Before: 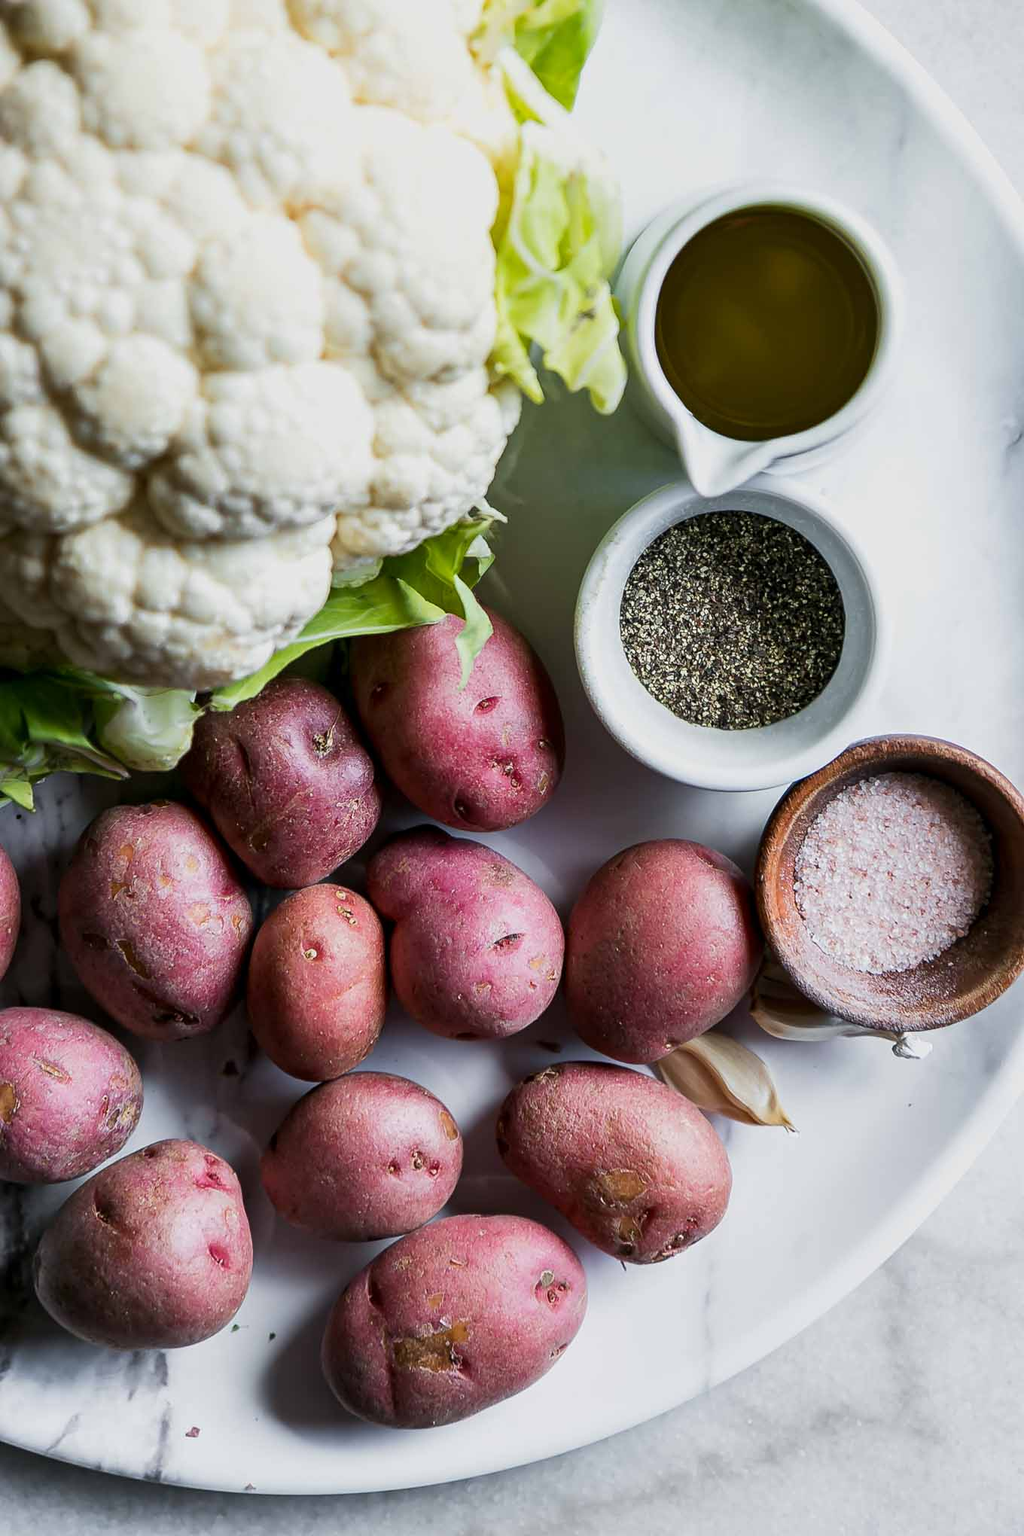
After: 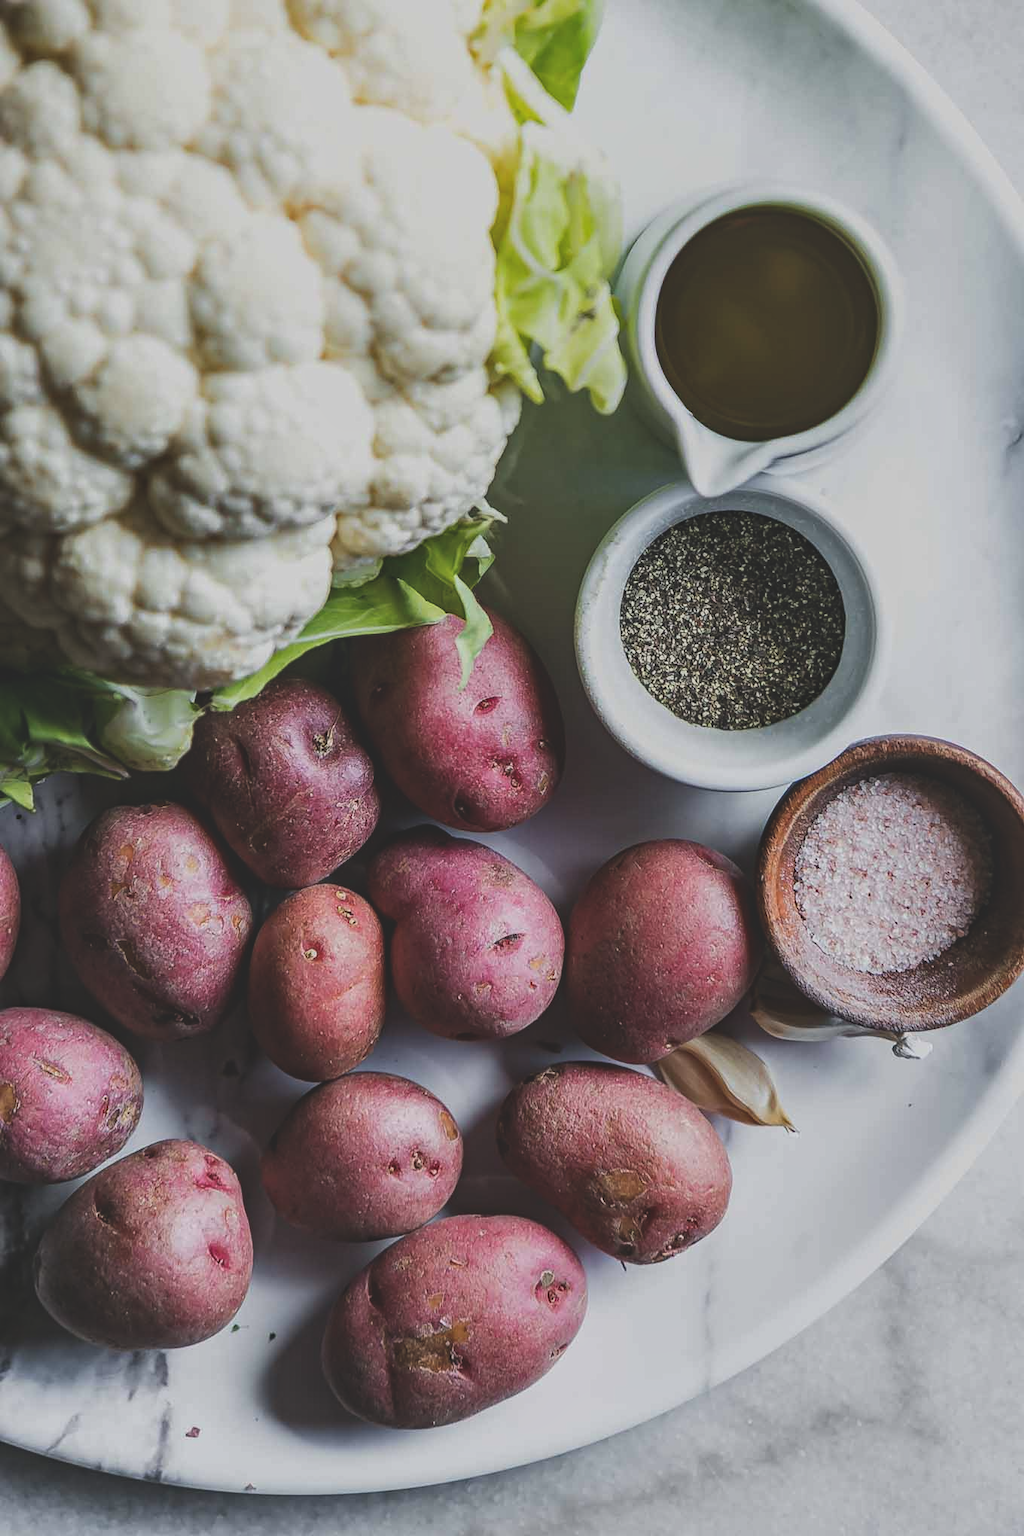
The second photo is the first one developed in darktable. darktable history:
haze removal: compatibility mode true, adaptive false
exposure: black level correction -0.036, exposure -0.497 EV, compensate highlight preservation false
local contrast: on, module defaults
